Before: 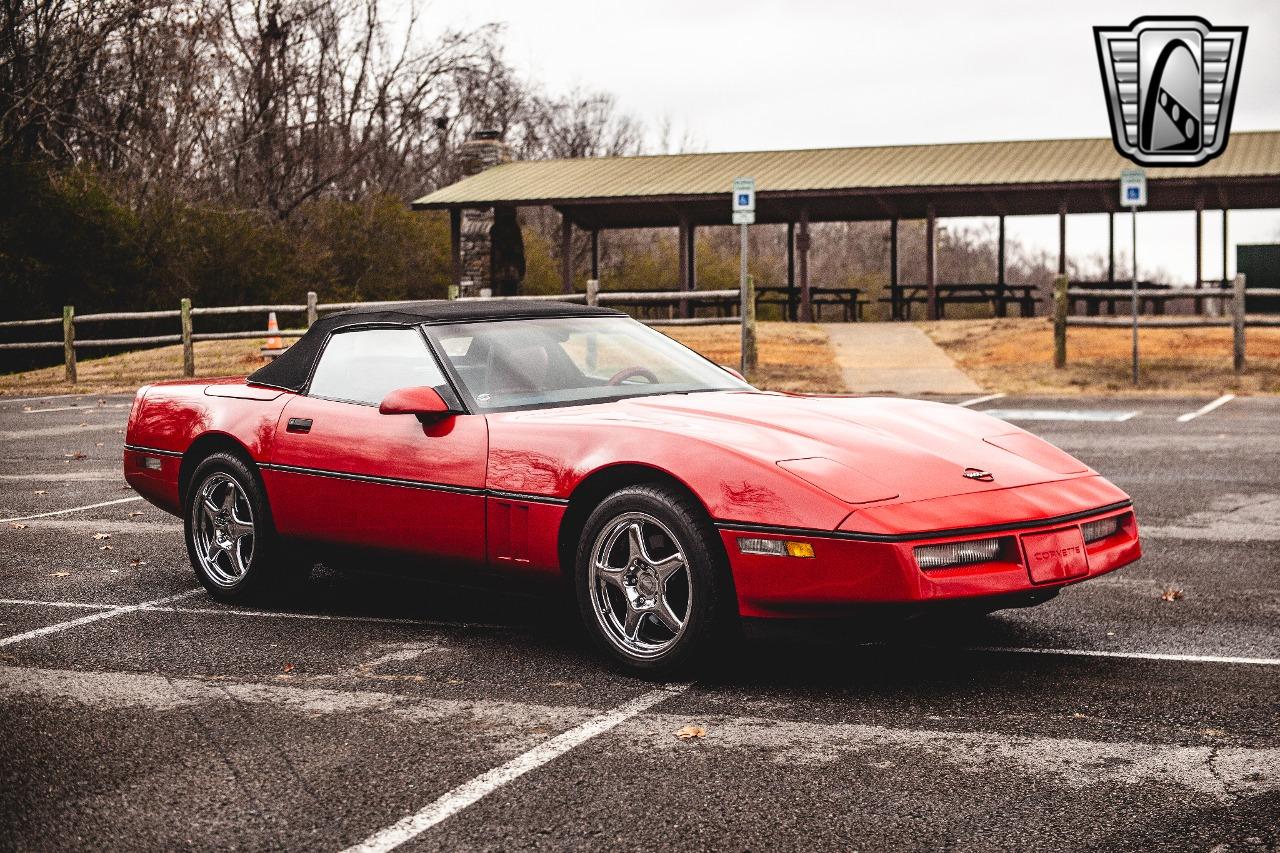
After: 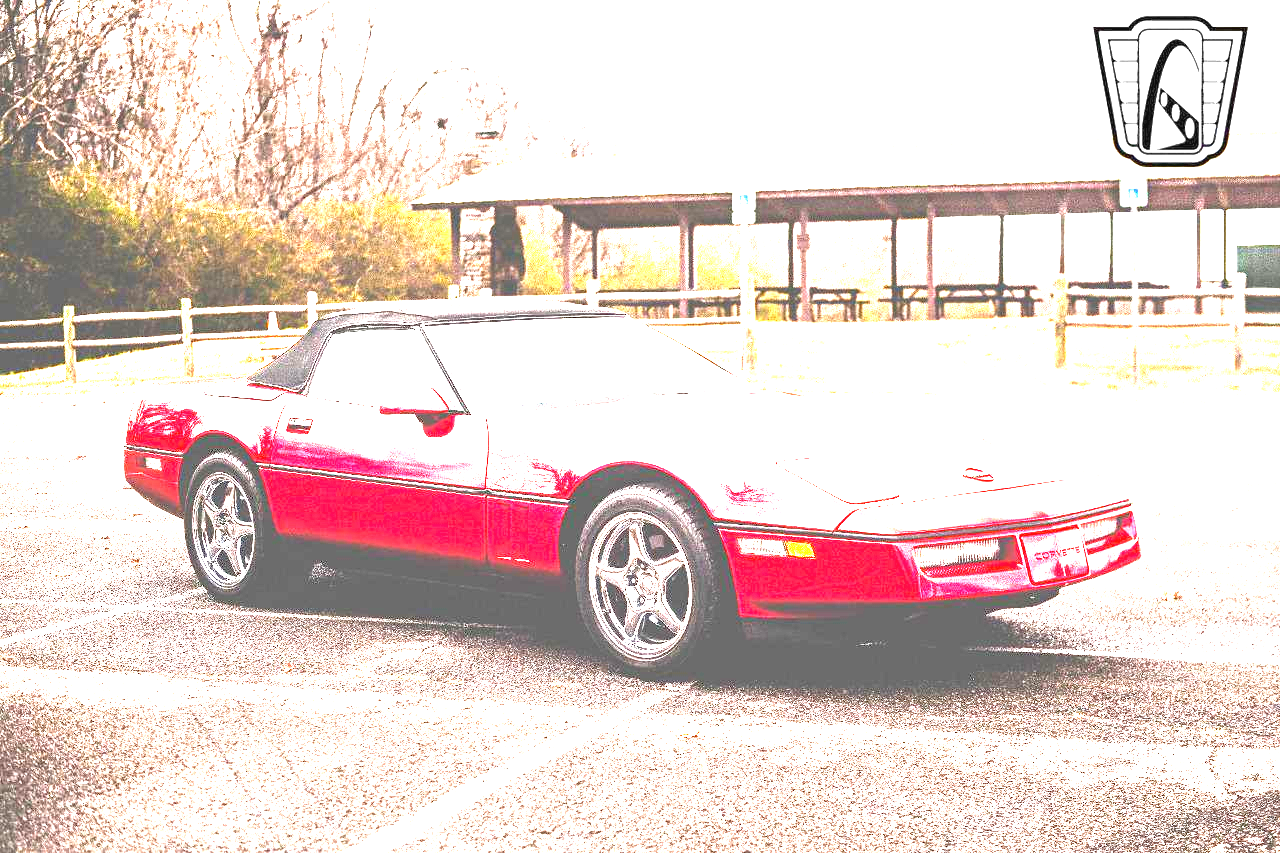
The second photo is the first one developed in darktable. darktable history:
exposure: black level correction 0, exposure 4.096 EV, compensate highlight preservation false
